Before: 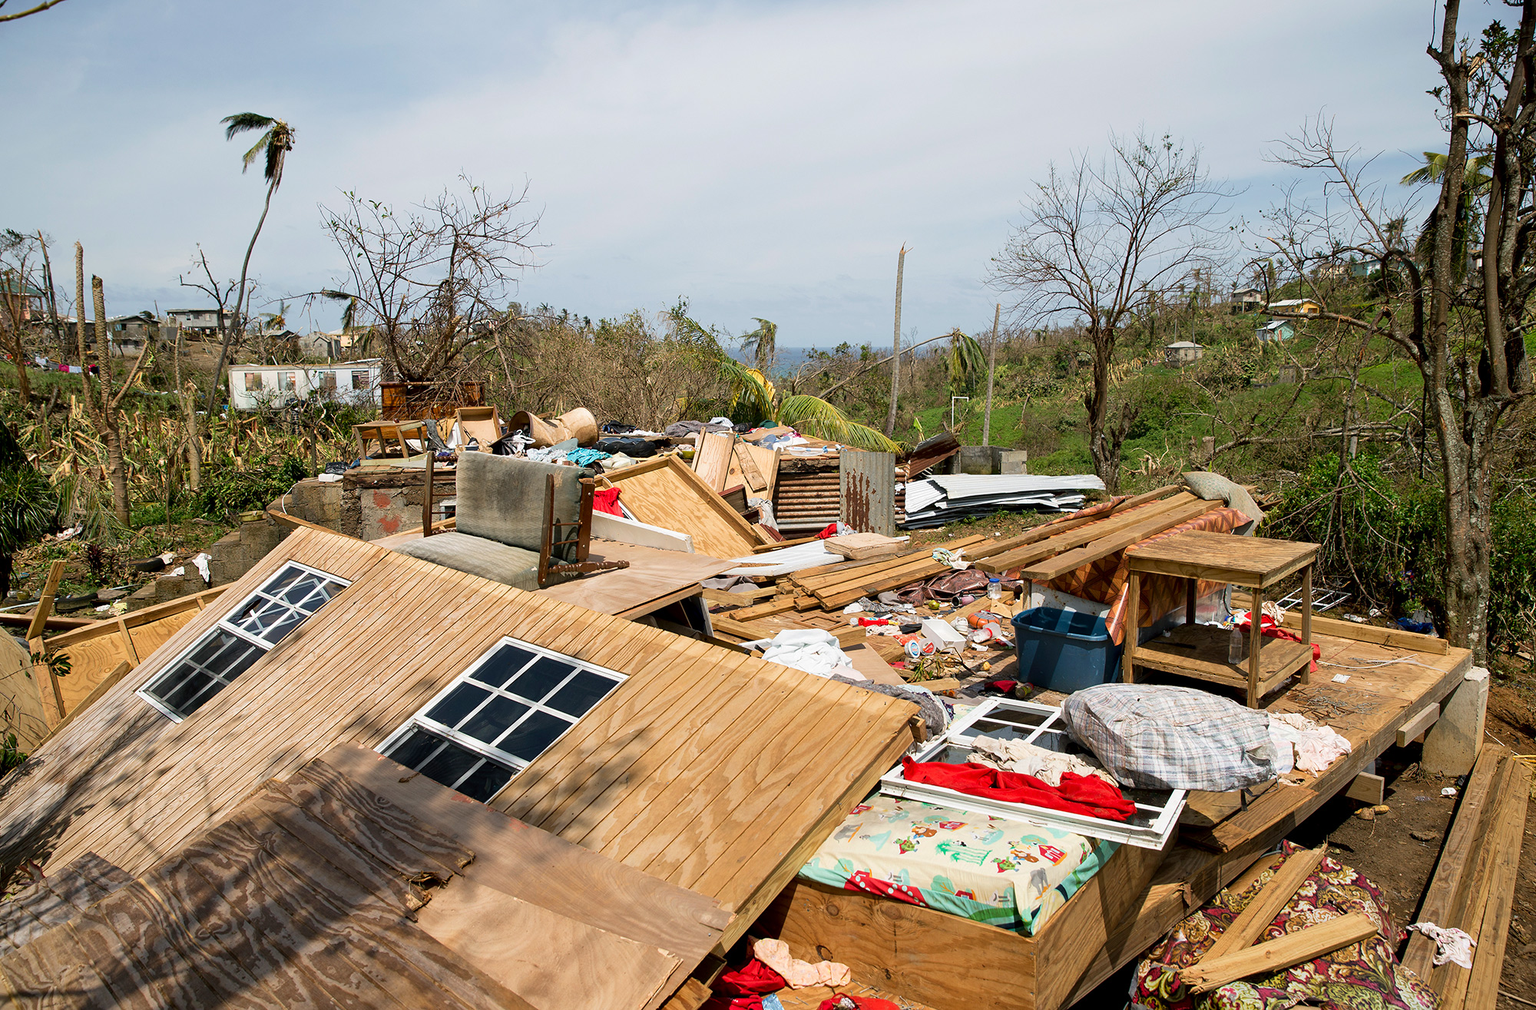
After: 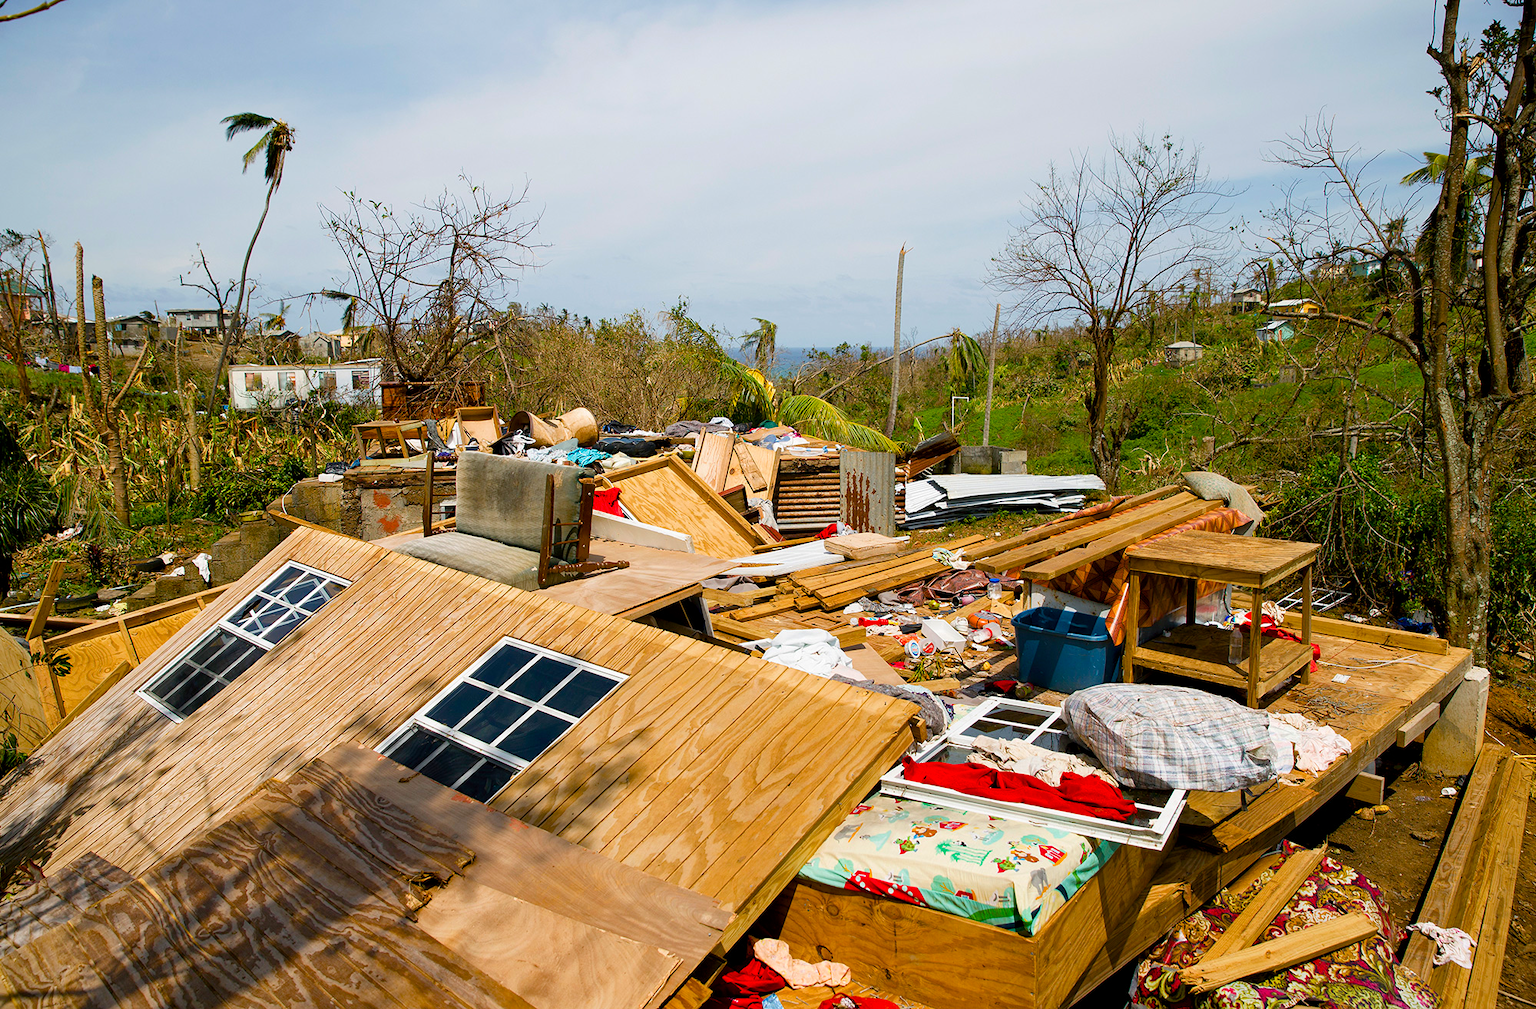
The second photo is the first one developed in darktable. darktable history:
color balance rgb: perceptual saturation grading › global saturation 45.669%, perceptual saturation grading › highlights -25.769%, perceptual saturation grading › shadows 49.587%
